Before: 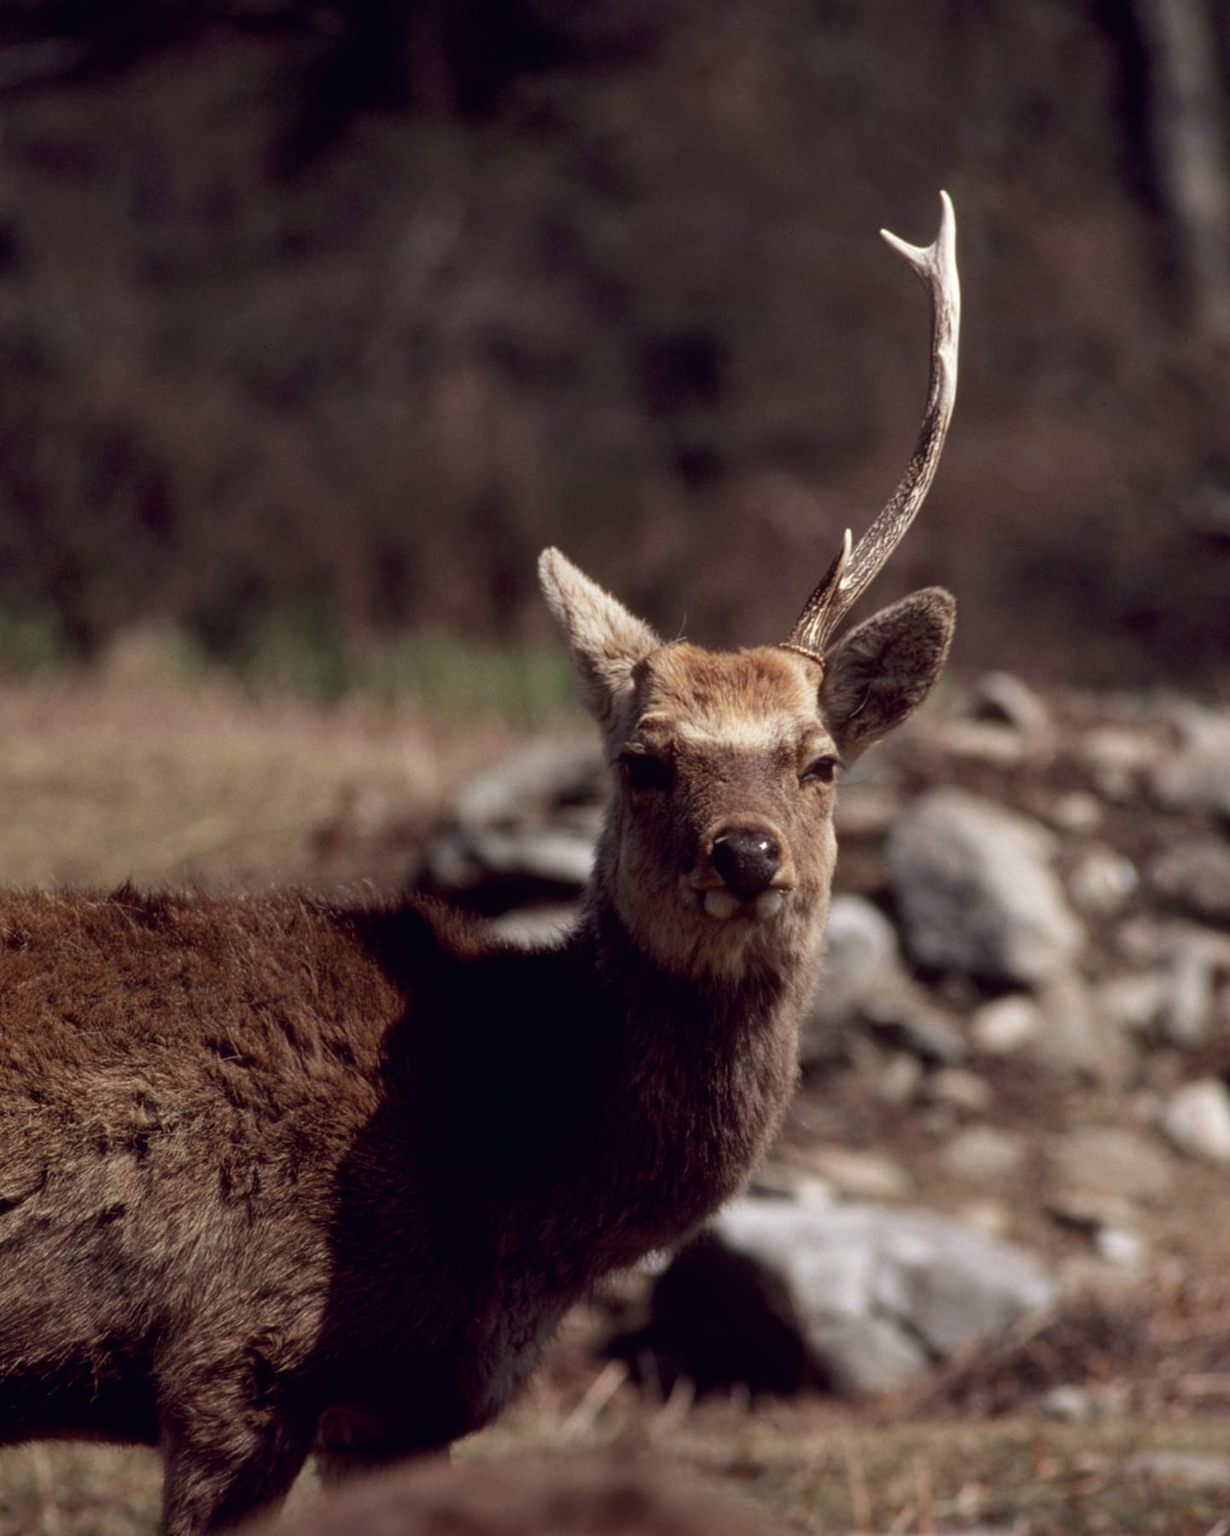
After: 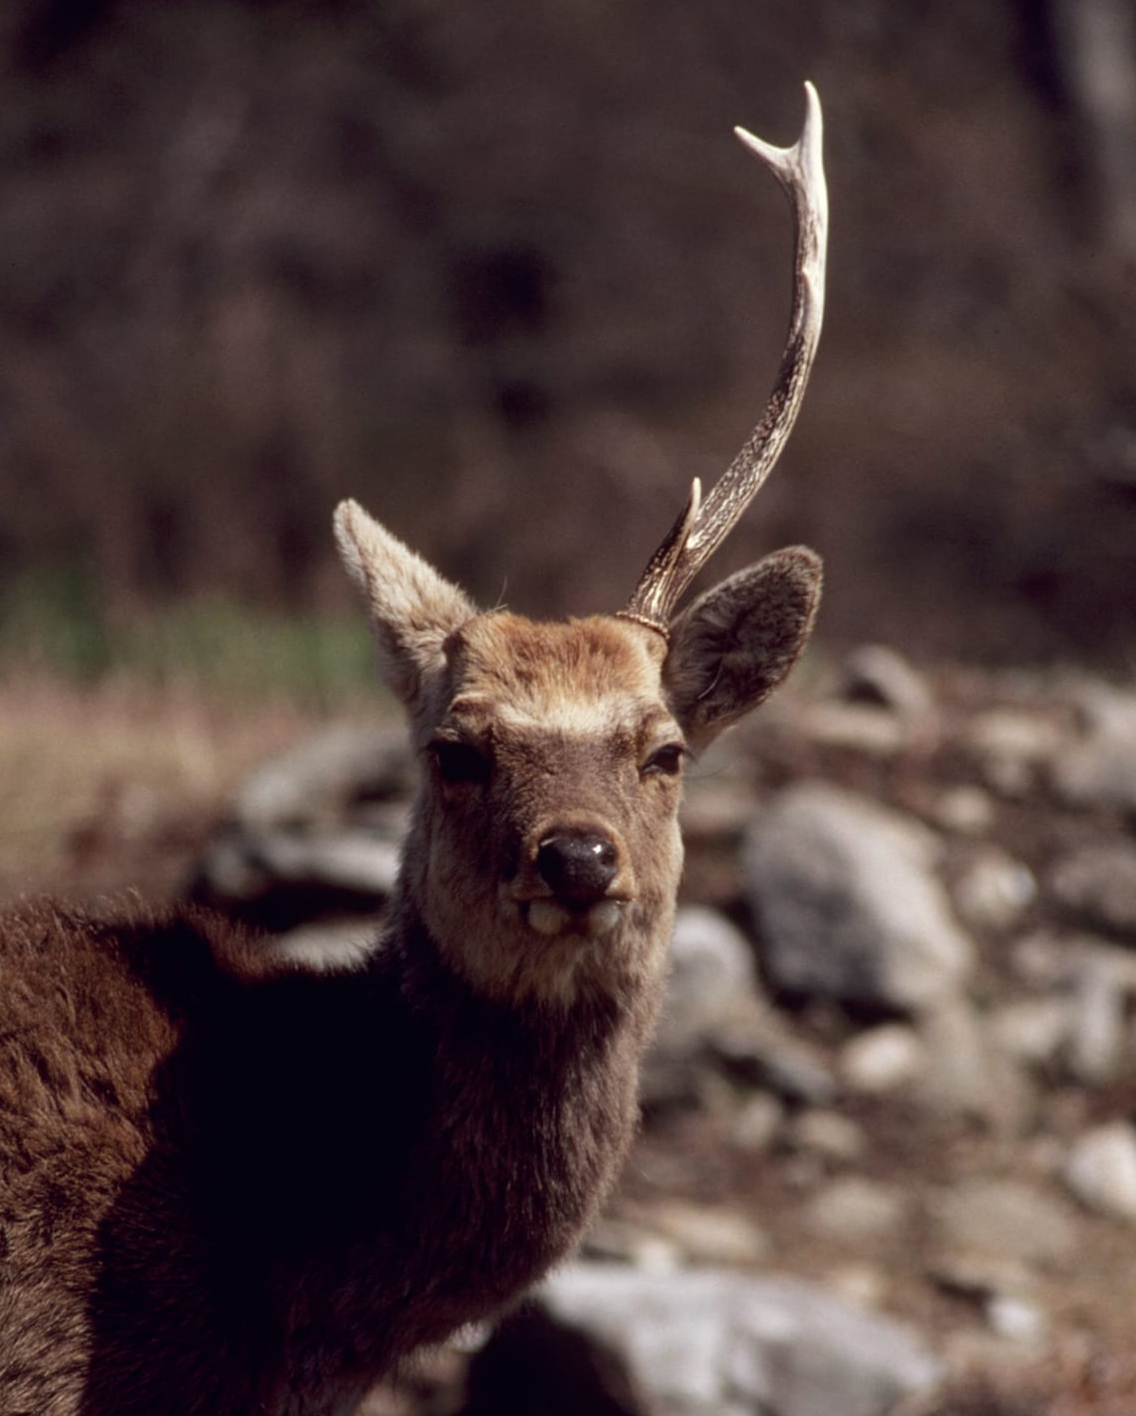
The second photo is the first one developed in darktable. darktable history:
crop and rotate: left 20.74%, top 7.912%, right 0.375%, bottom 13.378%
white balance: emerald 1
